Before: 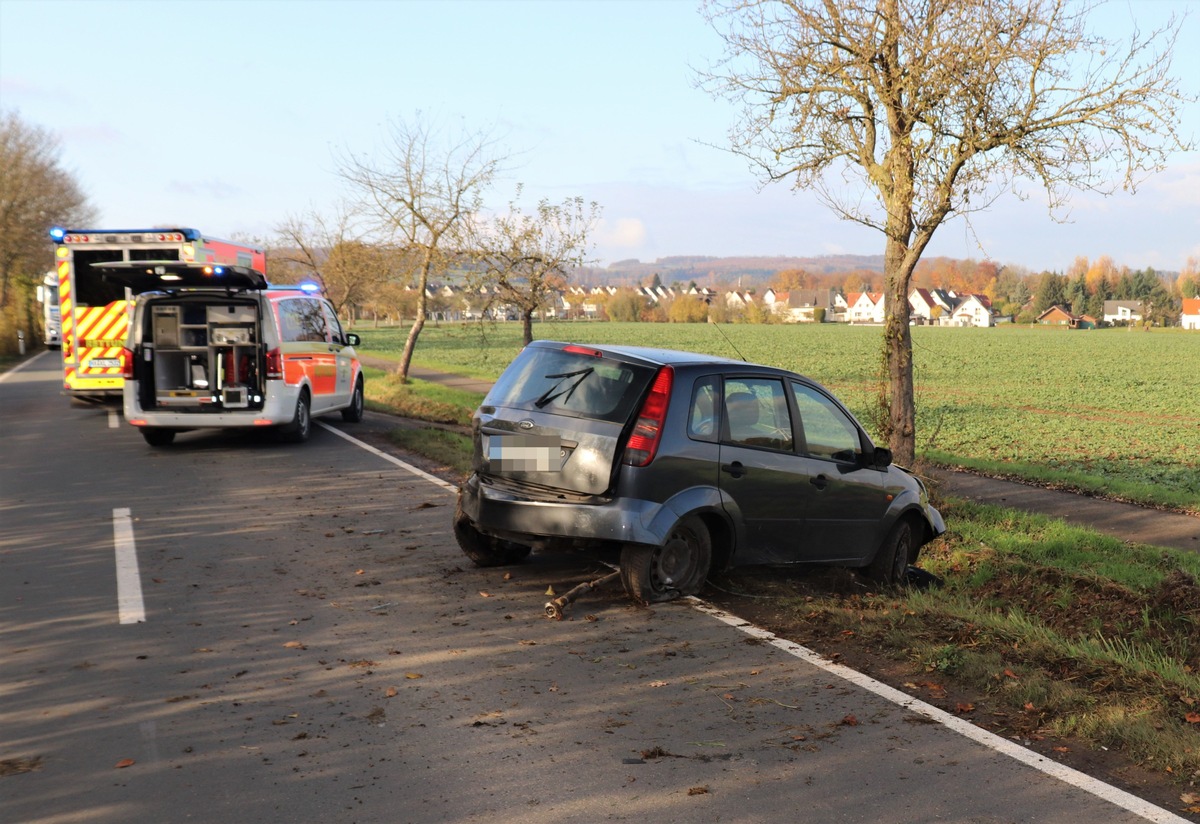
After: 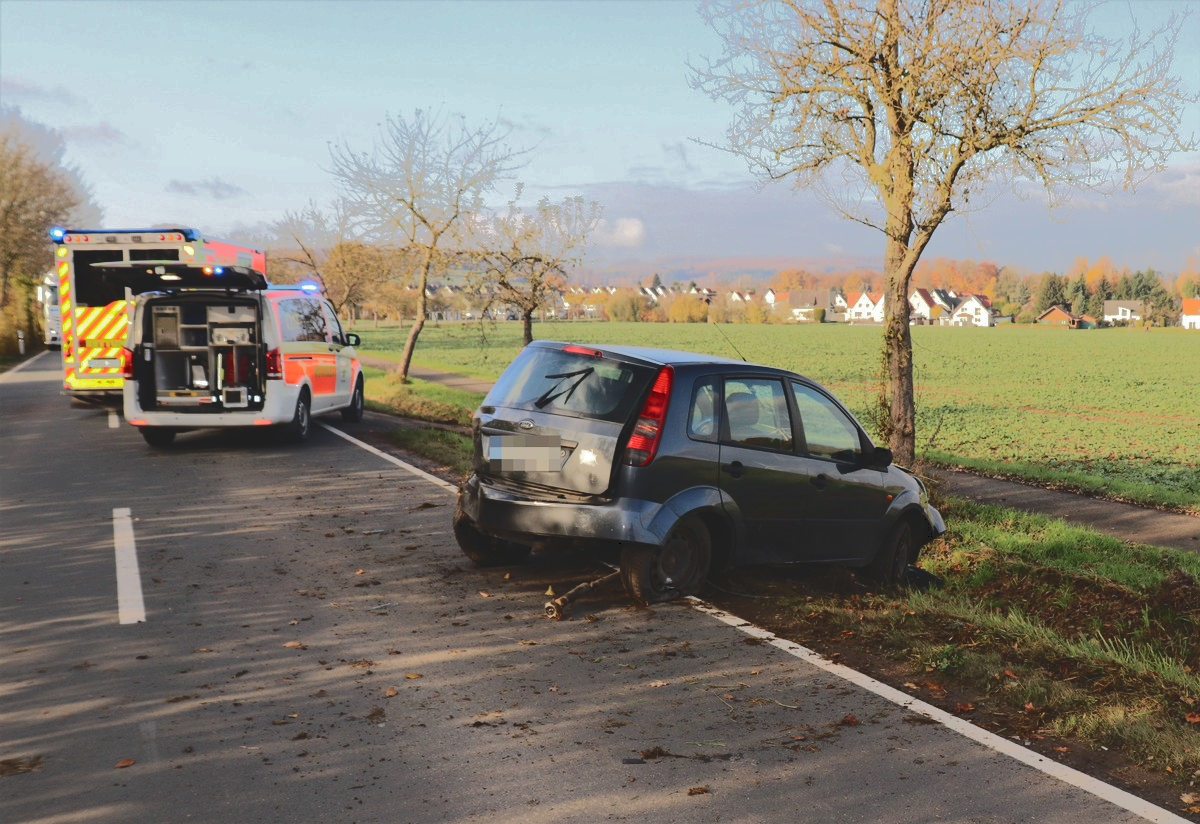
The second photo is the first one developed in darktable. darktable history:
tone curve: curves: ch0 [(0, 0) (0.003, 0.118) (0.011, 0.118) (0.025, 0.122) (0.044, 0.131) (0.069, 0.142) (0.1, 0.155) (0.136, 0.168) (0.177, 0.183) (0.224, 0.216) (0.277, 0.265) (0.335, 0.337) (0.399, 0.415) (0.468, 0.506) (0.543, 0.586) (0.623, 0.665) (0.709, 0.716) (0.801, 0.737) (0.898, 0.744) (1, 1)], color space Lab, independent channels, preserve colors none
